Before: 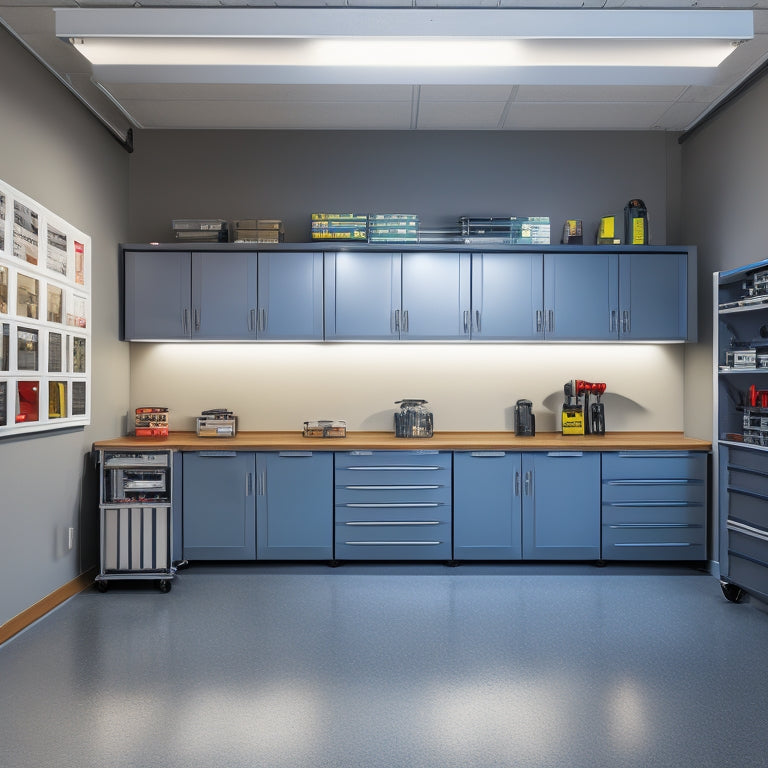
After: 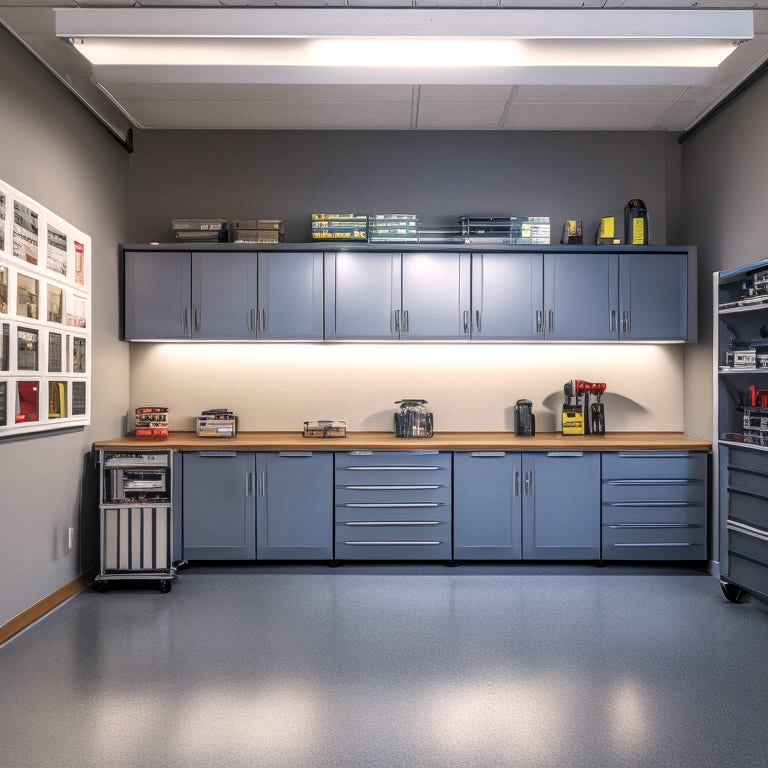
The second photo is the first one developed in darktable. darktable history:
local contrast: detail 160%
color balance: lift [1.01, 1, 1, 1], gamma [1.097, 1, 1, 1], gain [0.85, 1, 1, 1]
color correction: highlights a* 5.81, highlights b* 4.84
